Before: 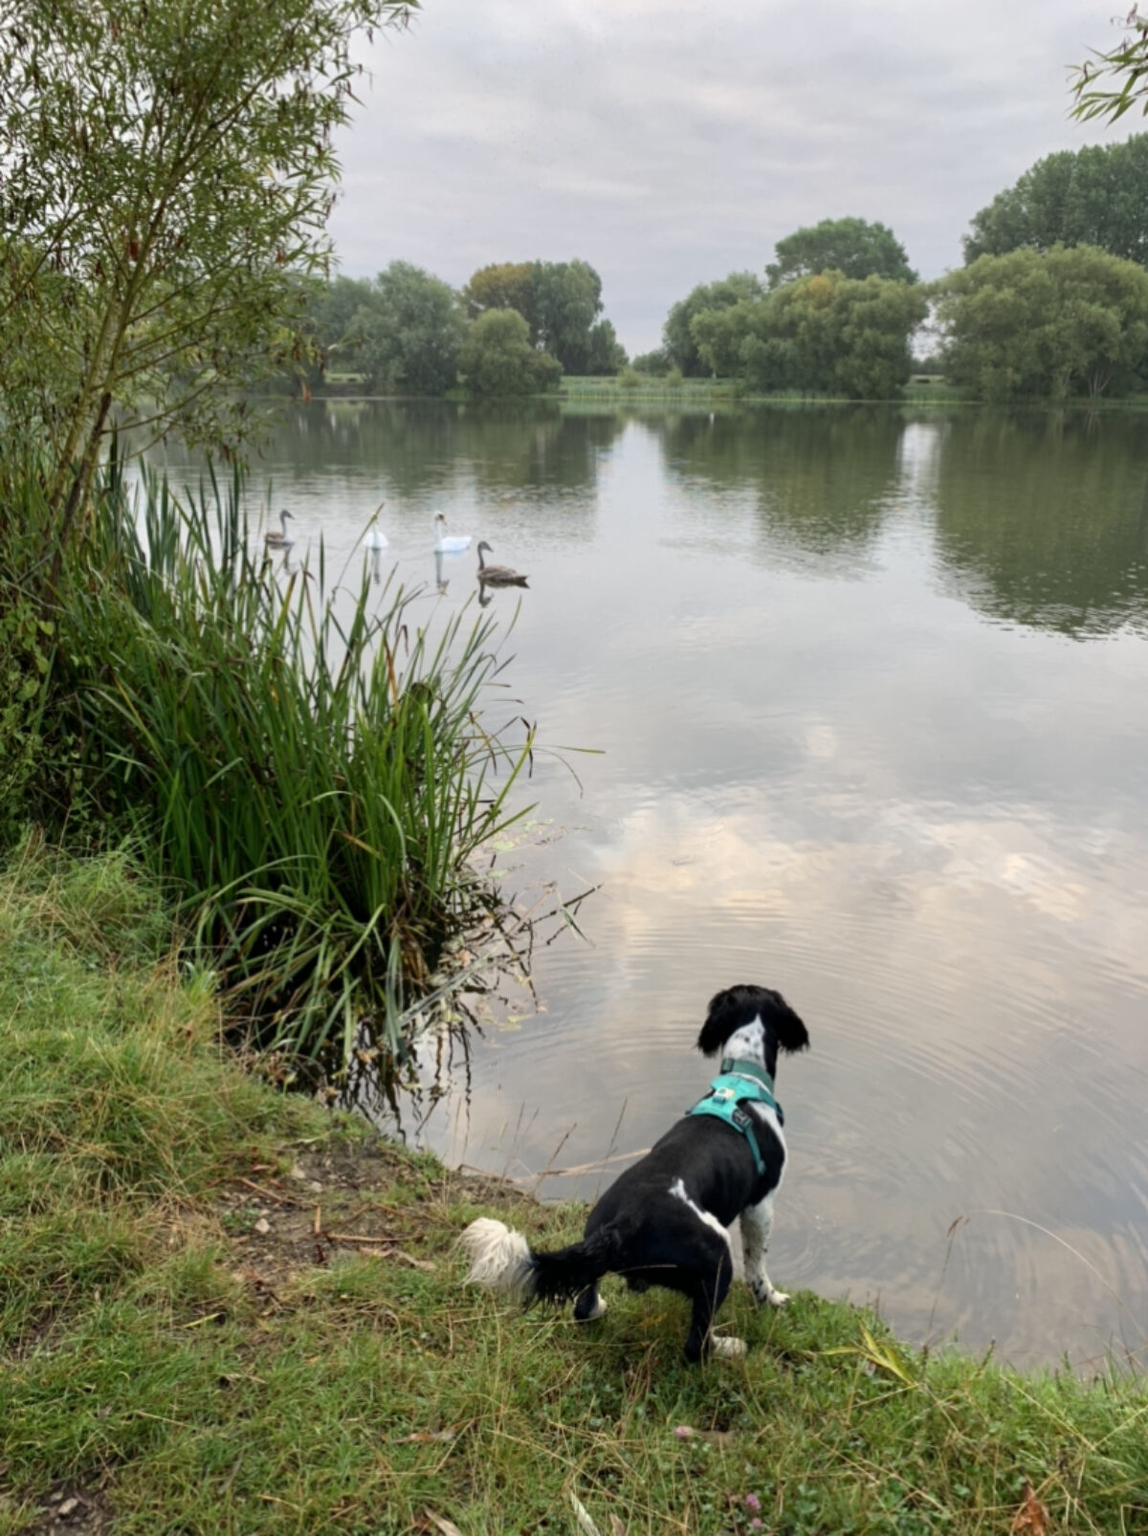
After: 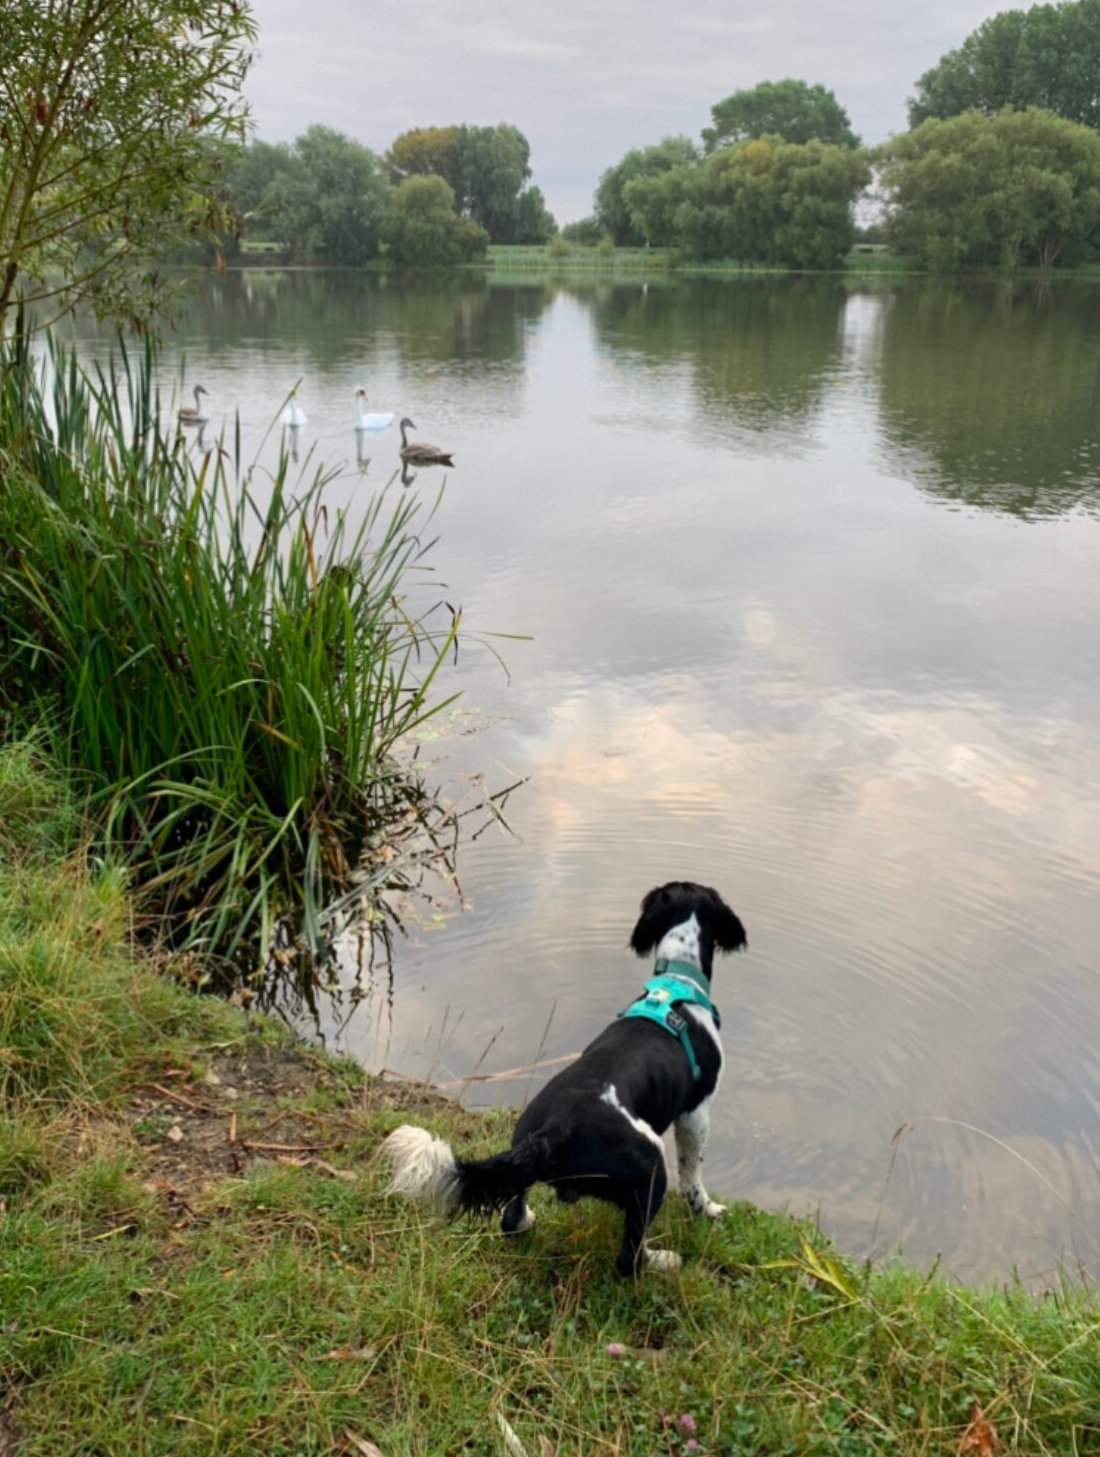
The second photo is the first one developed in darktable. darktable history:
color balance rgb: on, module defaults
crop and rotate: left 8.262%, top 9.226%
